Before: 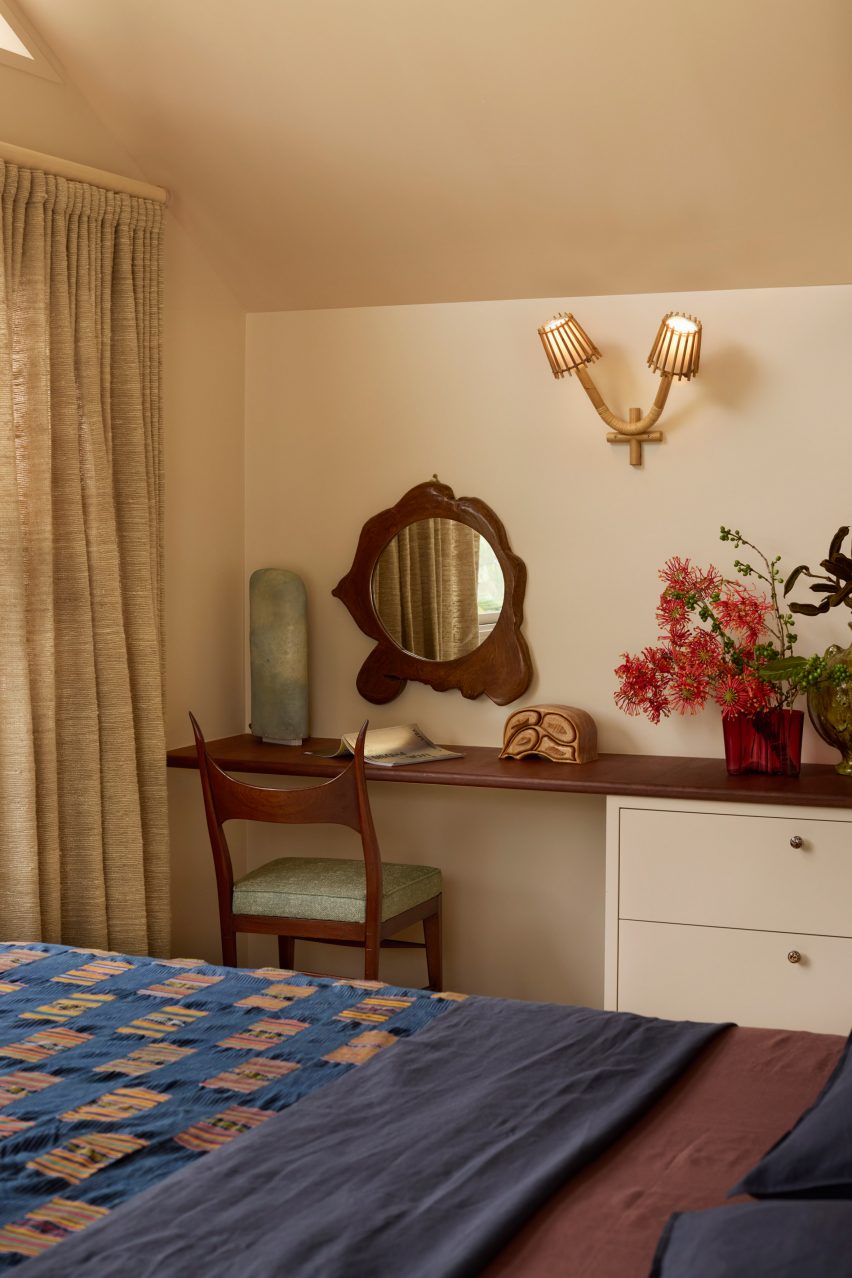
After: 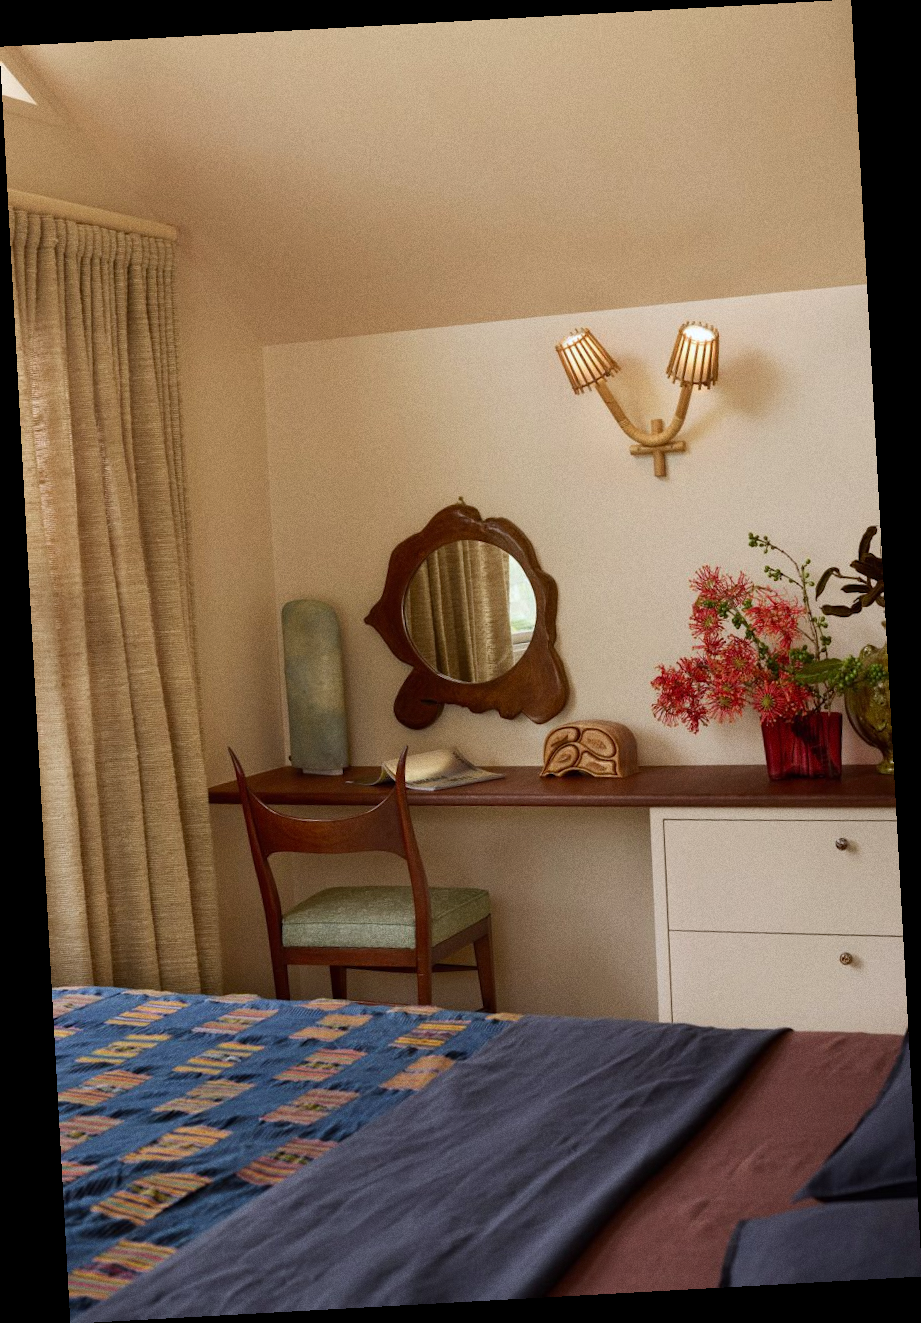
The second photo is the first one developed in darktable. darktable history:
white balance: red 0.974, blue 1.044
rotate and perspective: rotation -3.18°, automatic cropping off
grain: coarseness 0.09 ISO
